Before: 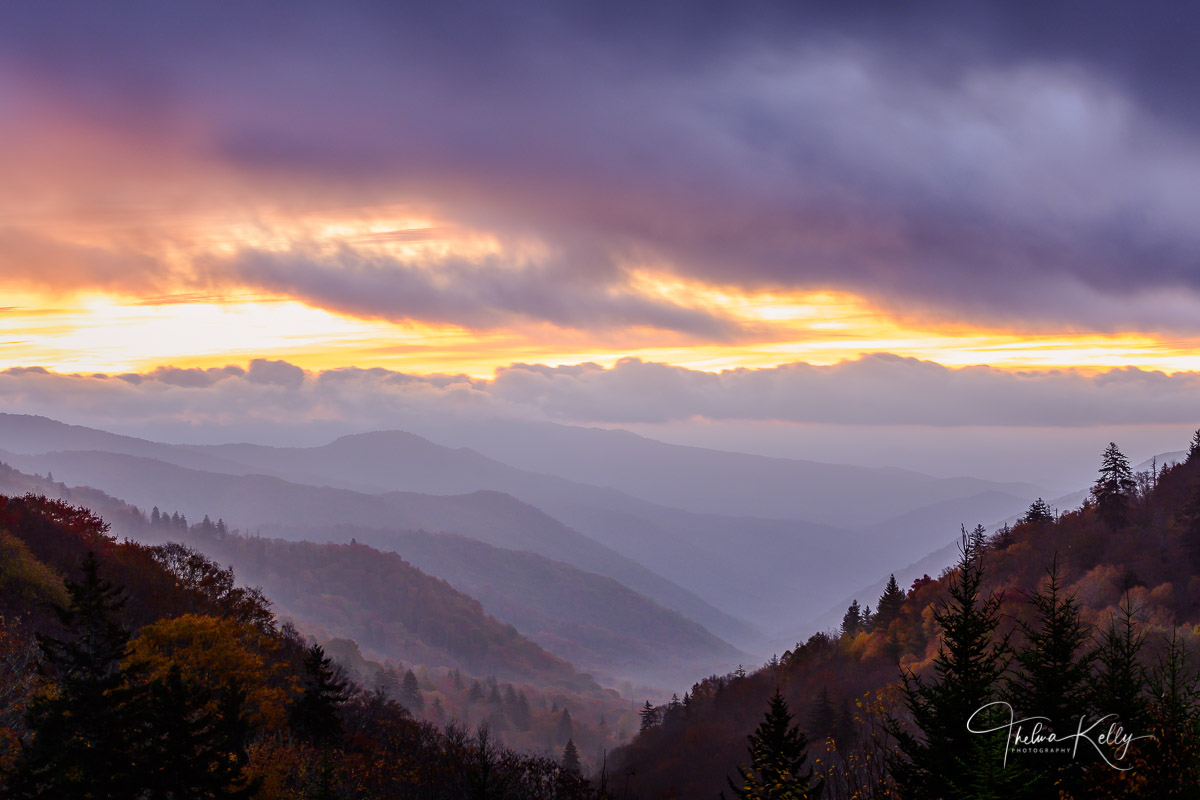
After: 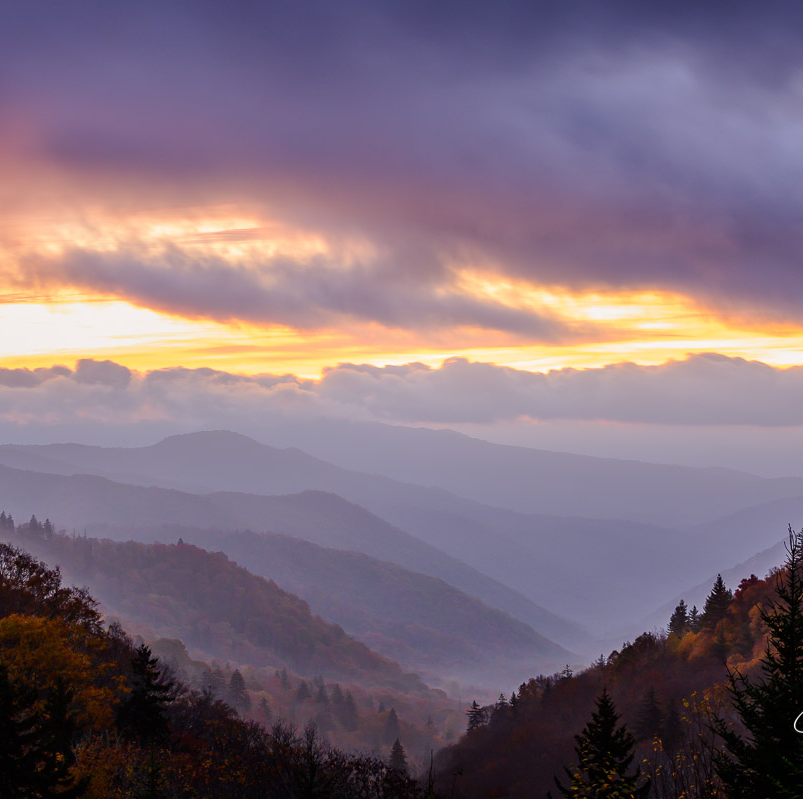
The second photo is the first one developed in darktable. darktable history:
crop and rotate: left 14.428%, right 18.593%
